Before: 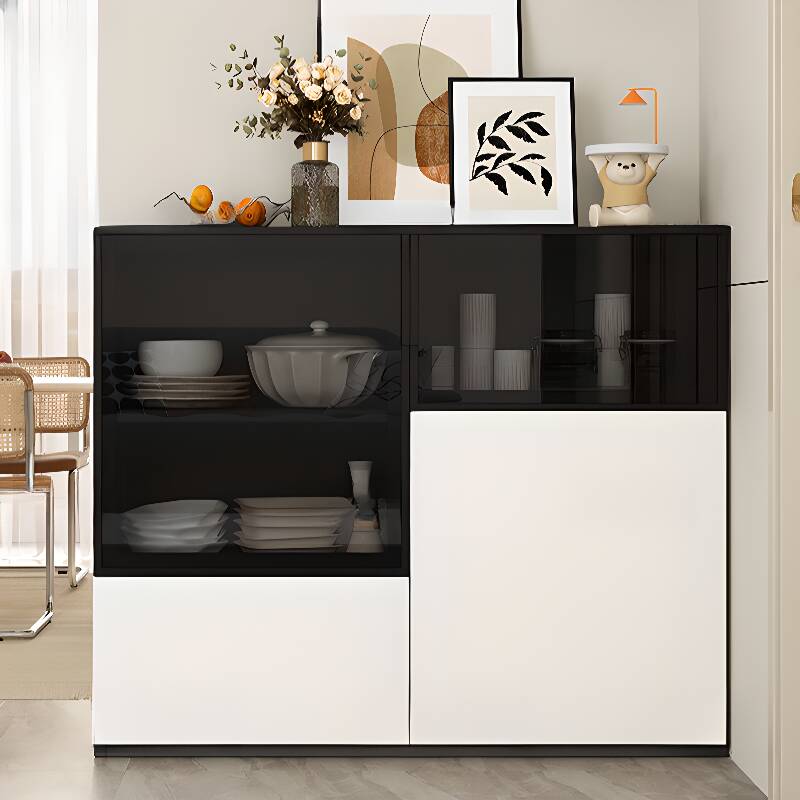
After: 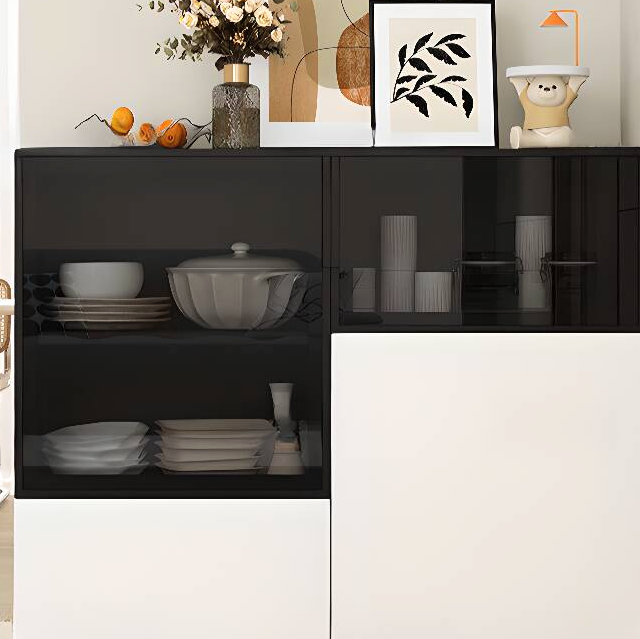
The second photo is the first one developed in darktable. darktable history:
crop and rotate: left 9.982%, top 9.784%, right 10.009%, bottom 10.283%
contrast brightness saturation: contrast 0.052, brightness 0.06, saturation 0.012
